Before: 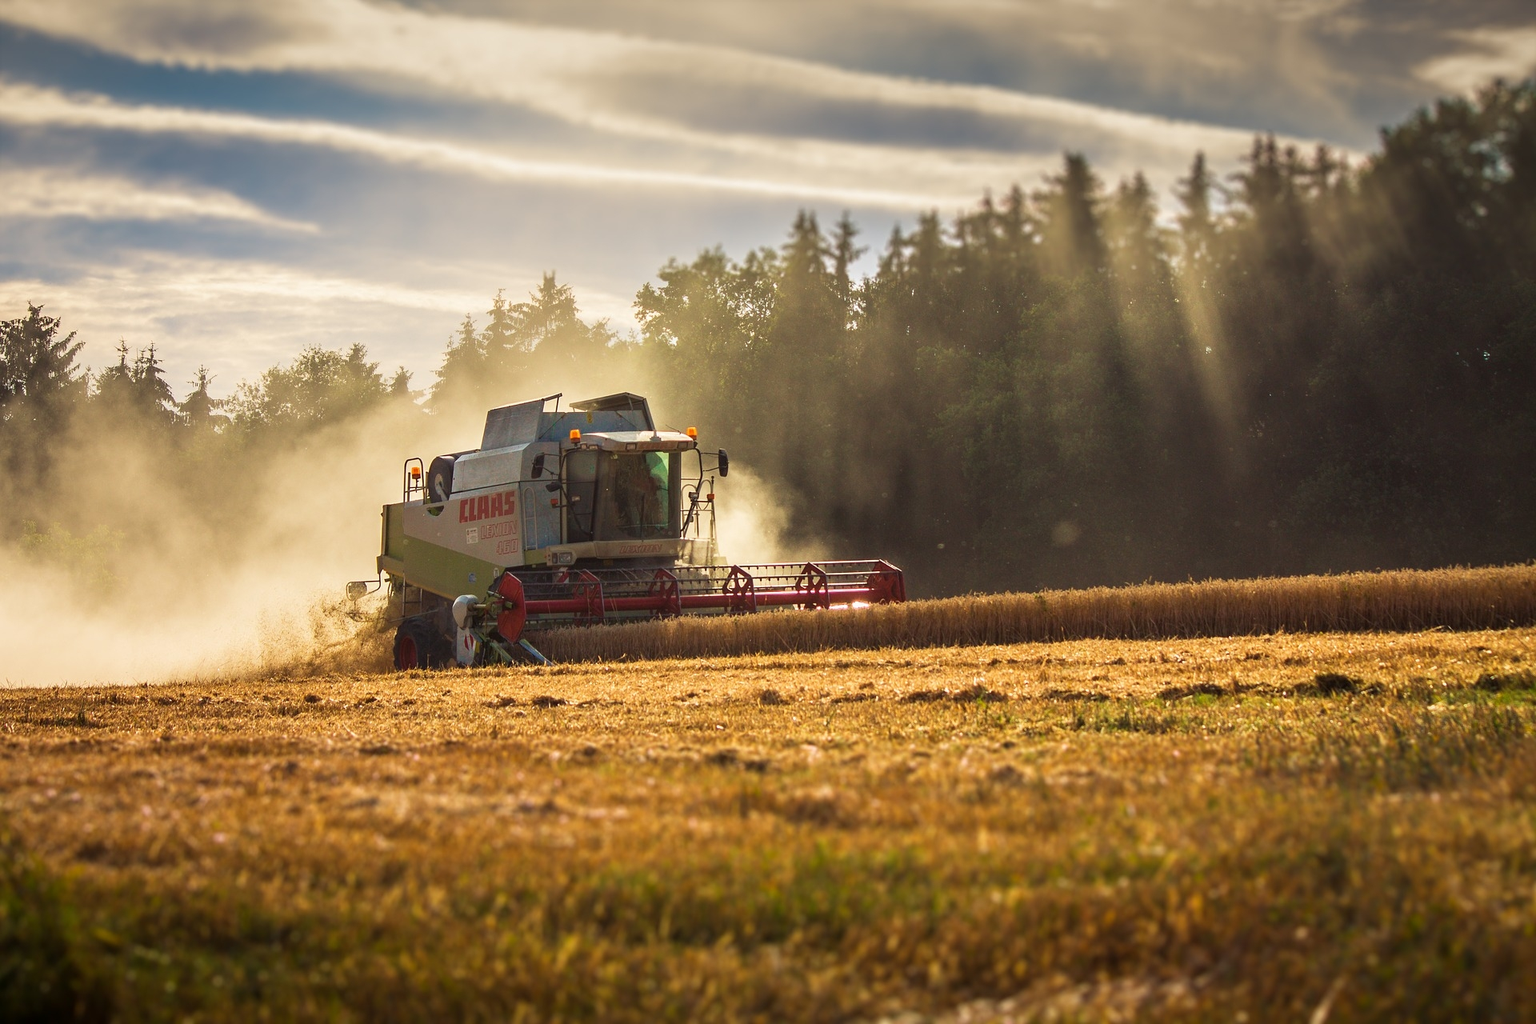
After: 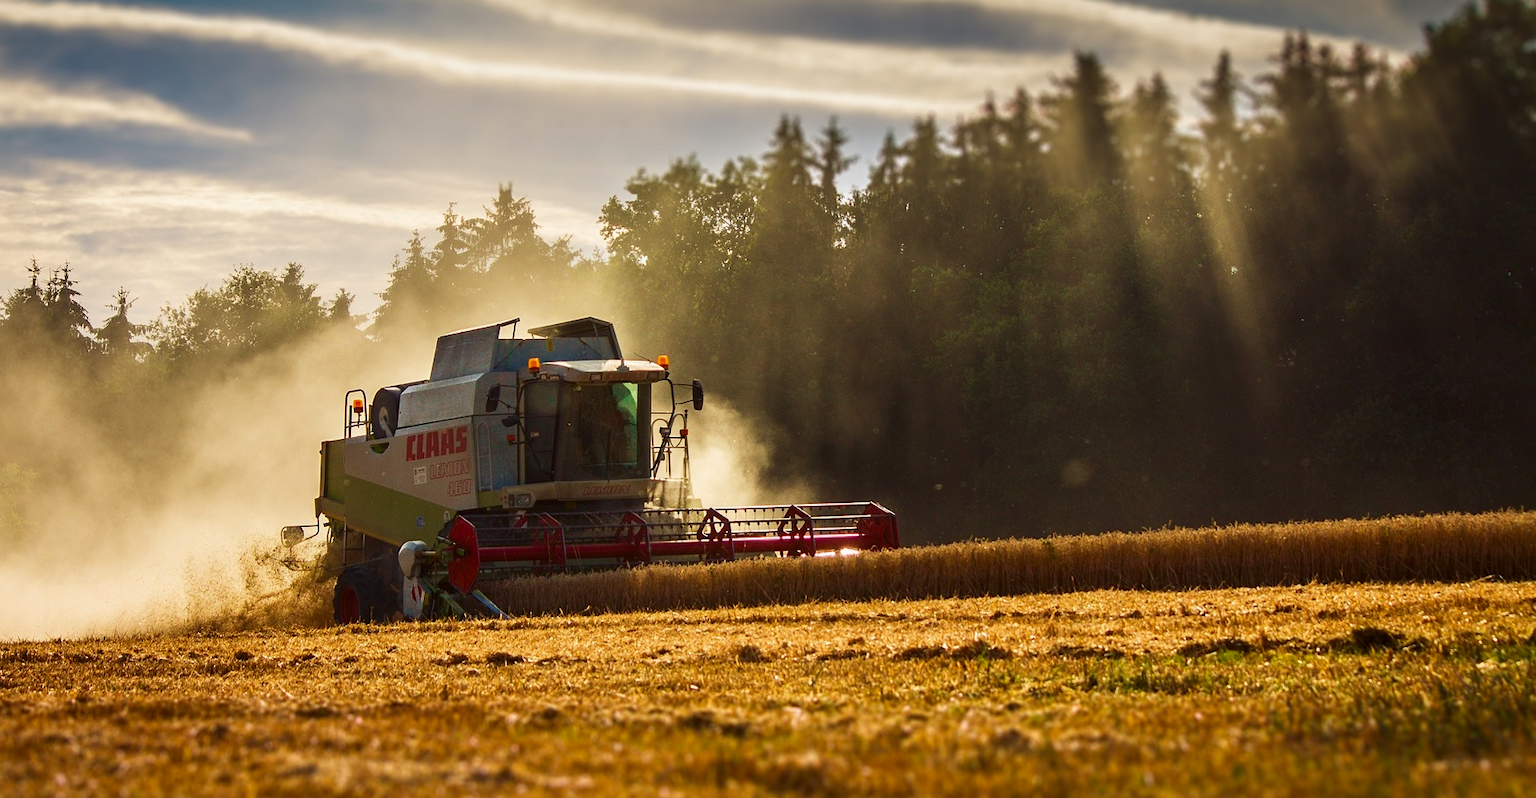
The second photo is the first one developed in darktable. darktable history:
contrast brightness saturation: contrast 0.069, brightness -0.149, saturation 0.114
crop: left 6.008%, top 10.346%, right 3.478%, bottom 19.078%
